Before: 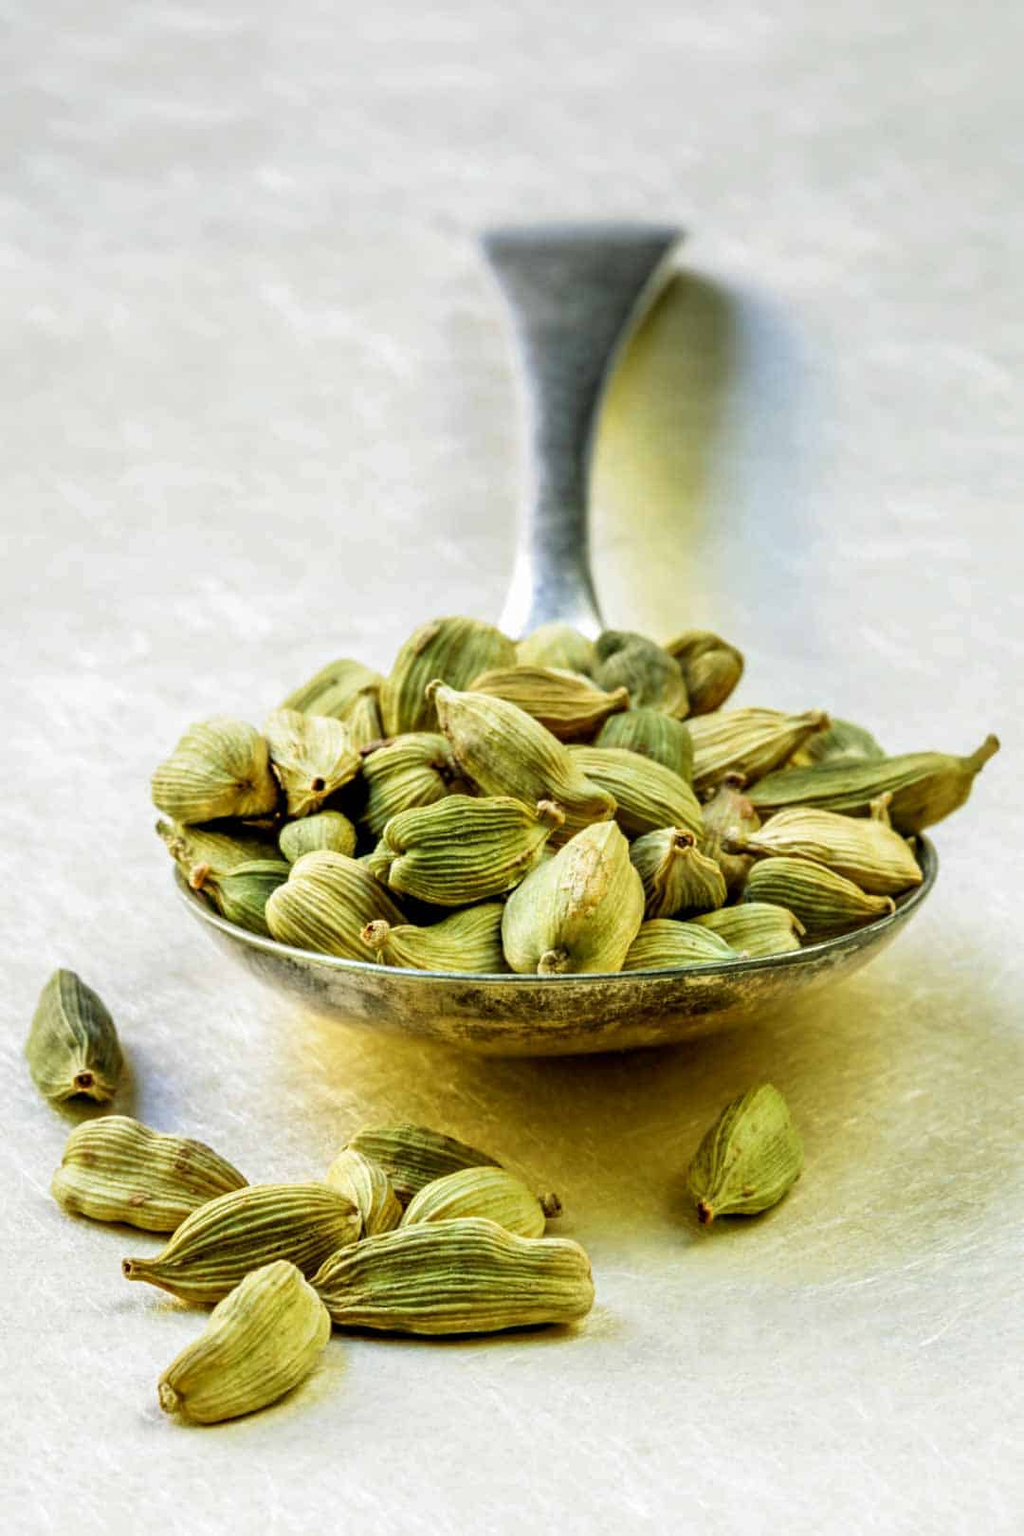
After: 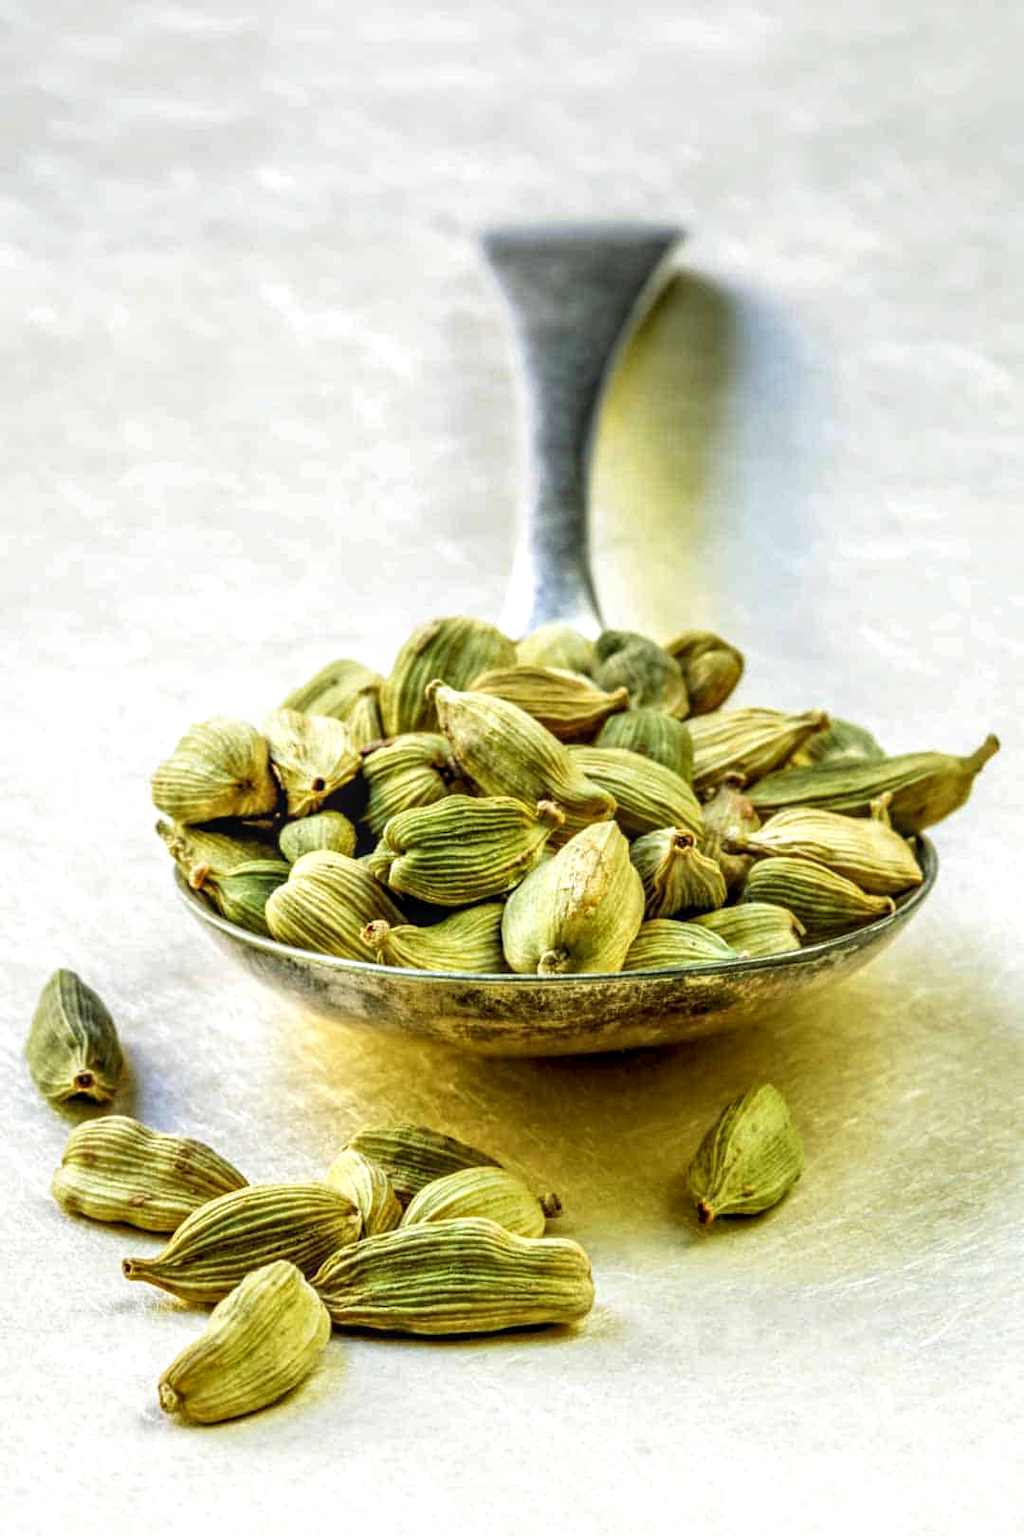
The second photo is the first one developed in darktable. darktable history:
exposure: exposure 0.217 EV, compensate highlight preservation false
local contrast: on, module defaults
